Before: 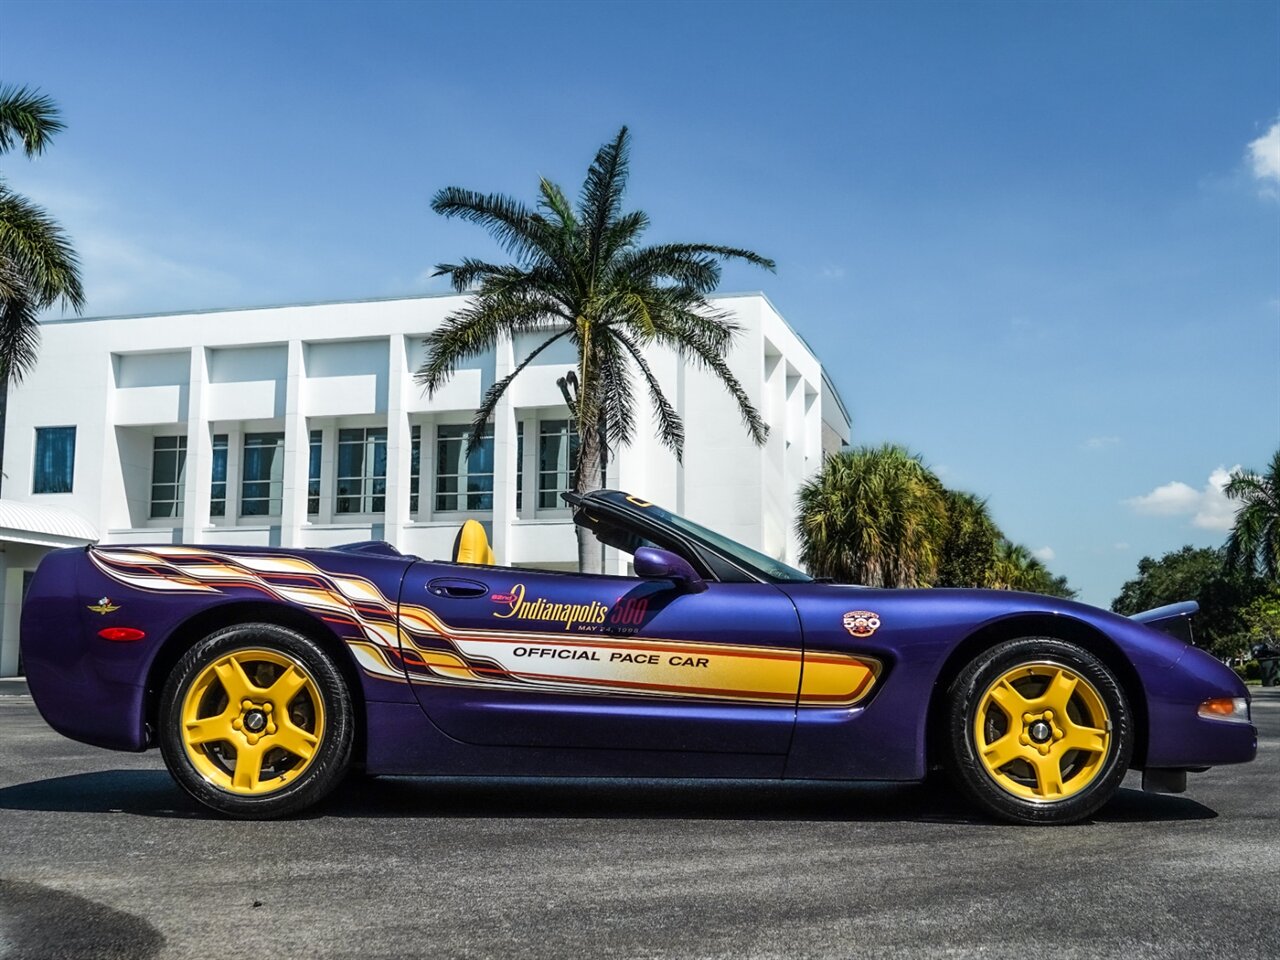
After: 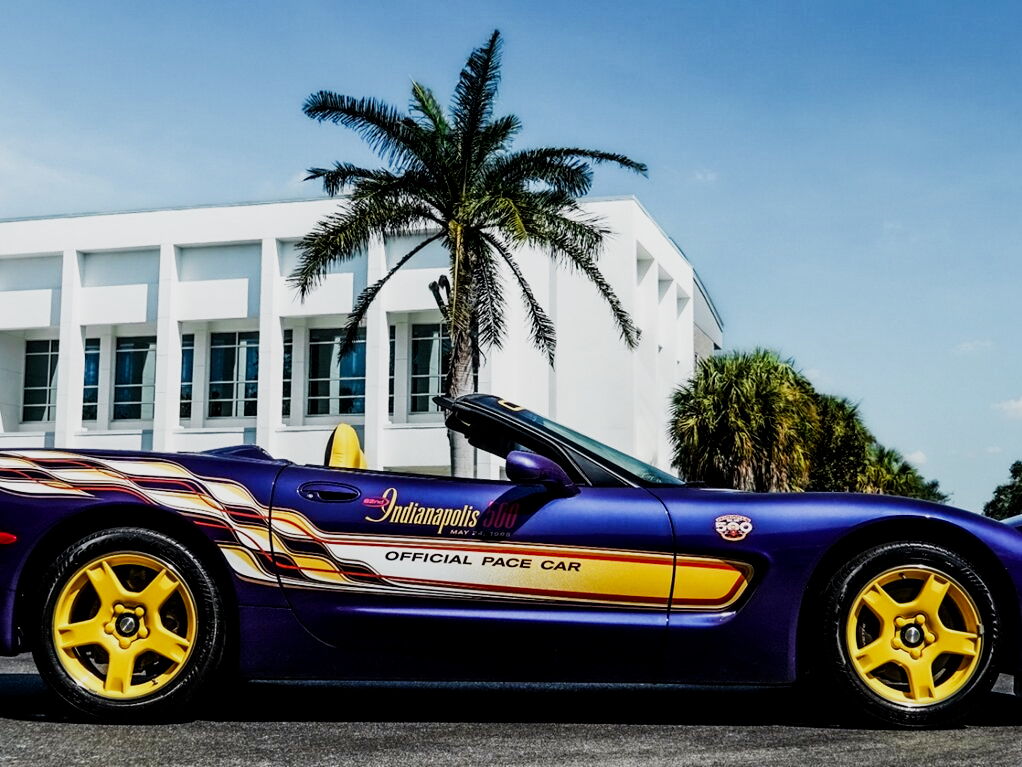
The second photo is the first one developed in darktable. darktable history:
sigmoid: contrast 1.81, skew -0.21, preserve hue 0%, red attenuation 0.1, red rotation 0.035, green attenuation 0.1, green rotation -0.017, blue attenuation 0.15, blue rotation -0.052, base primaries Rec2020
crop and rotate: left 10.071%, top 10.071%, right 10.02%, bottom 10.02%
local contrast: highlights 100%, shadows 100%, detail 120%, midtone range 0.2
